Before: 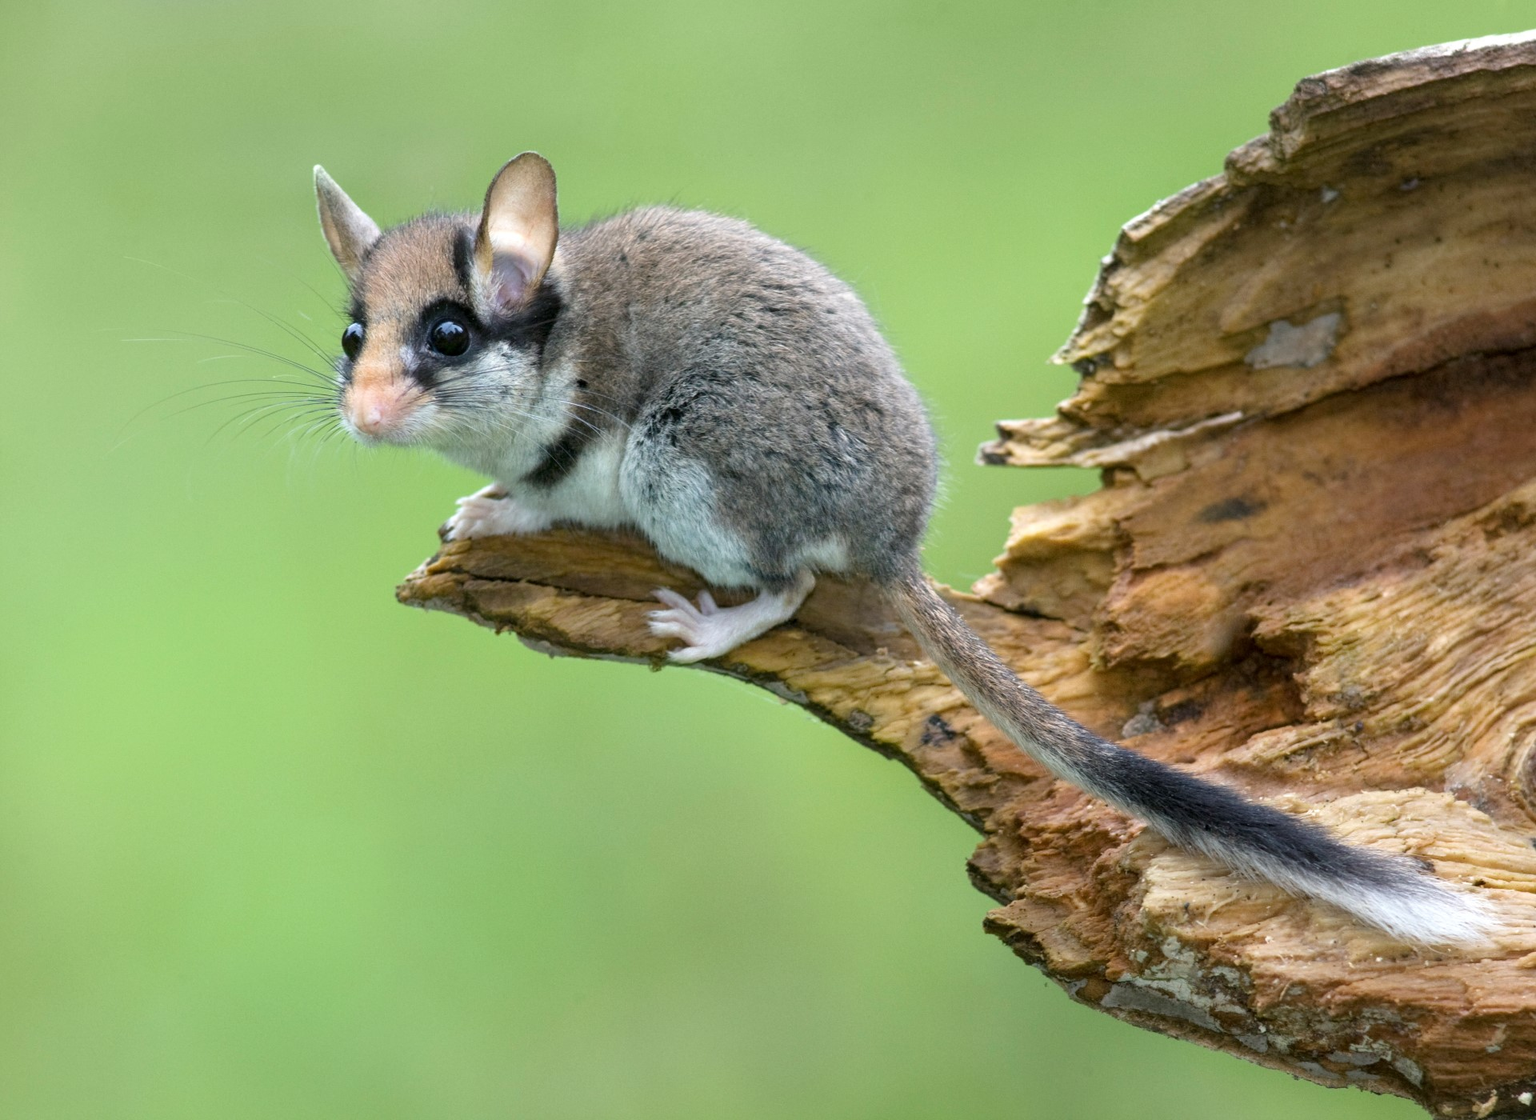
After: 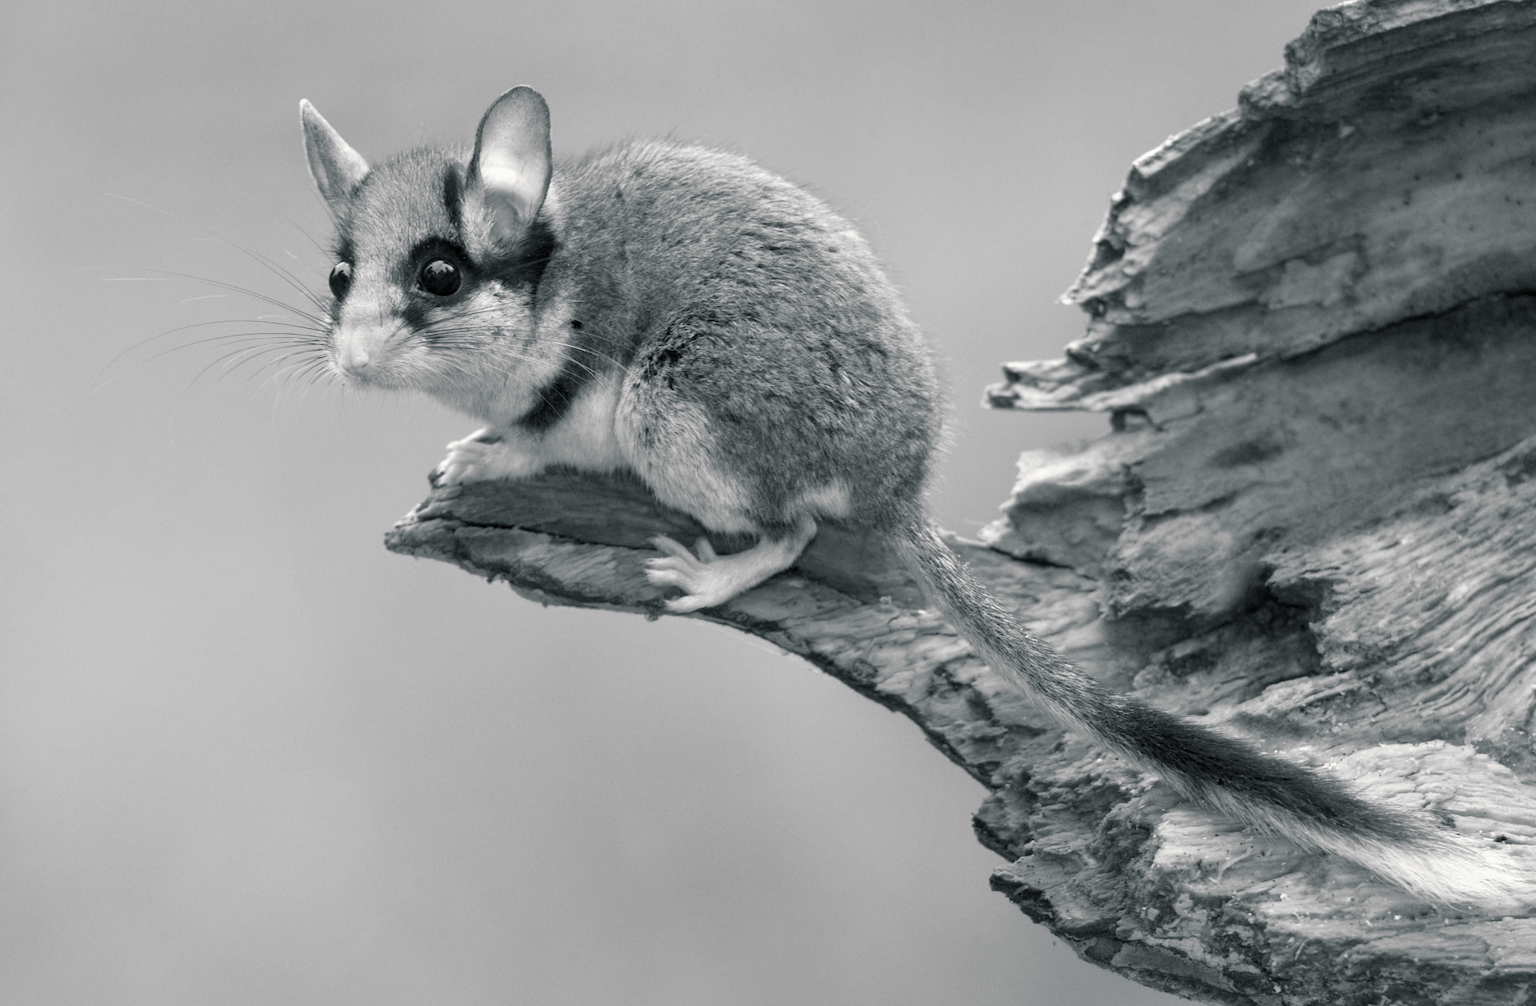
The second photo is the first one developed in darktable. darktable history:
crop: left 1.507%, top 6.147%, right 1.379%, bottom 6.637%
split-toning: shadows › hue 201.6°, shadows › saturation 0.16, highlights › hue 50.4°, highlights › saturation 0.2, balance -49.9
monochrome: a 32, b 64, size 2.3
